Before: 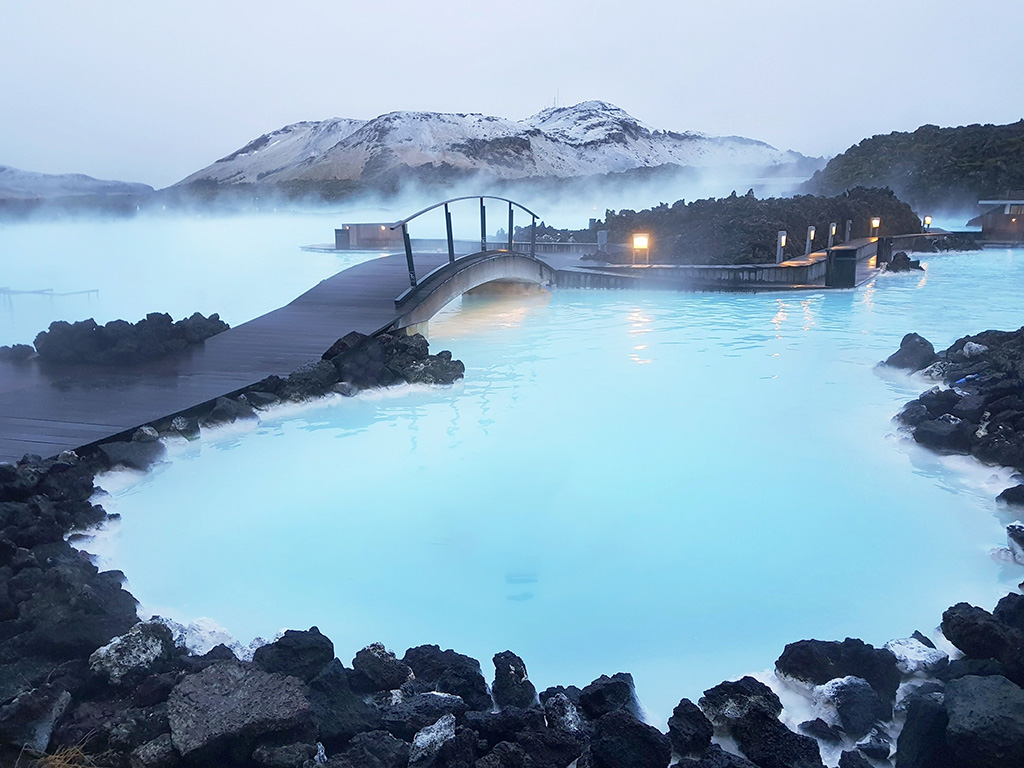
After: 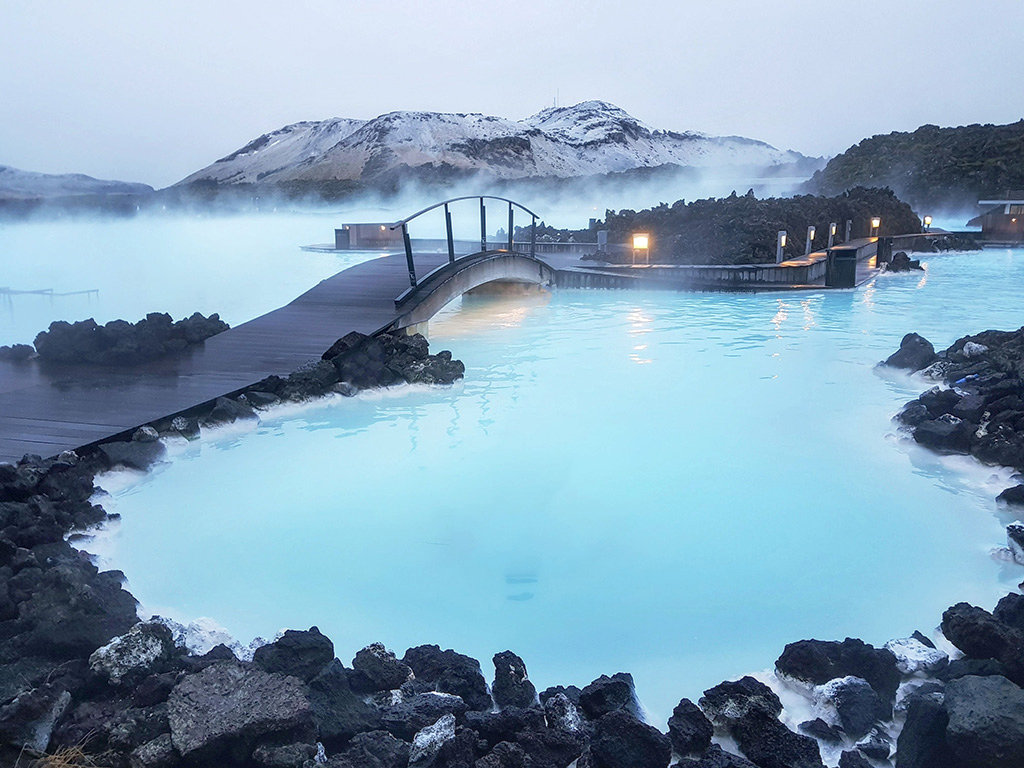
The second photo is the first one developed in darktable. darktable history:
exposure: compensate highlight preservation false
local contrast: detail 130%
